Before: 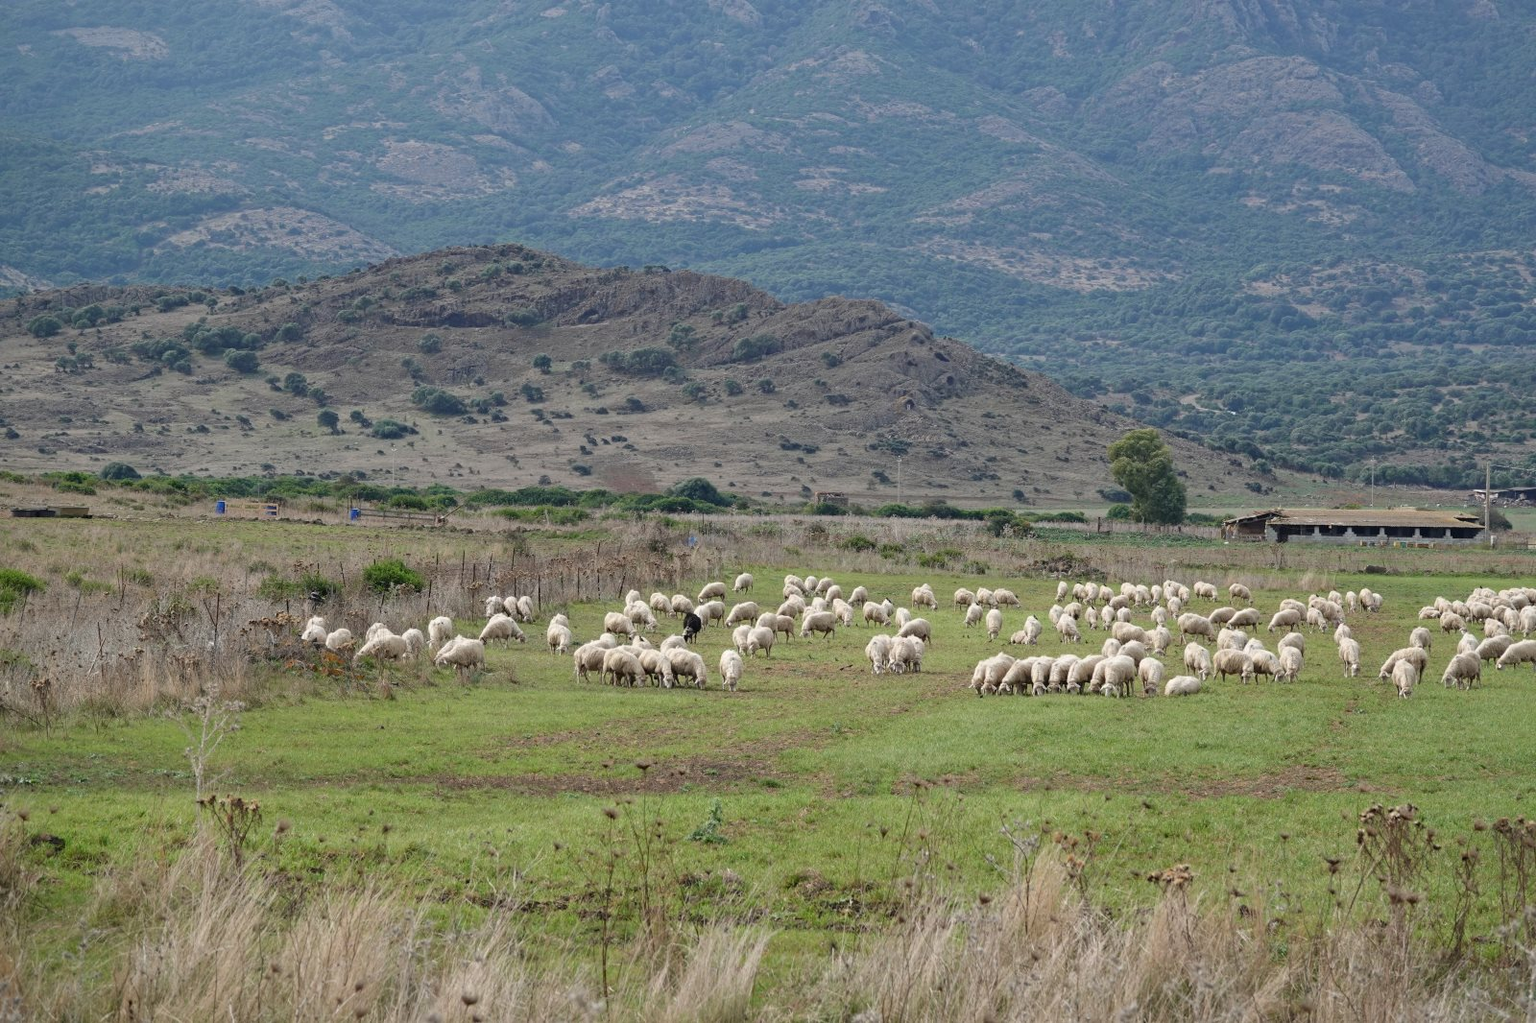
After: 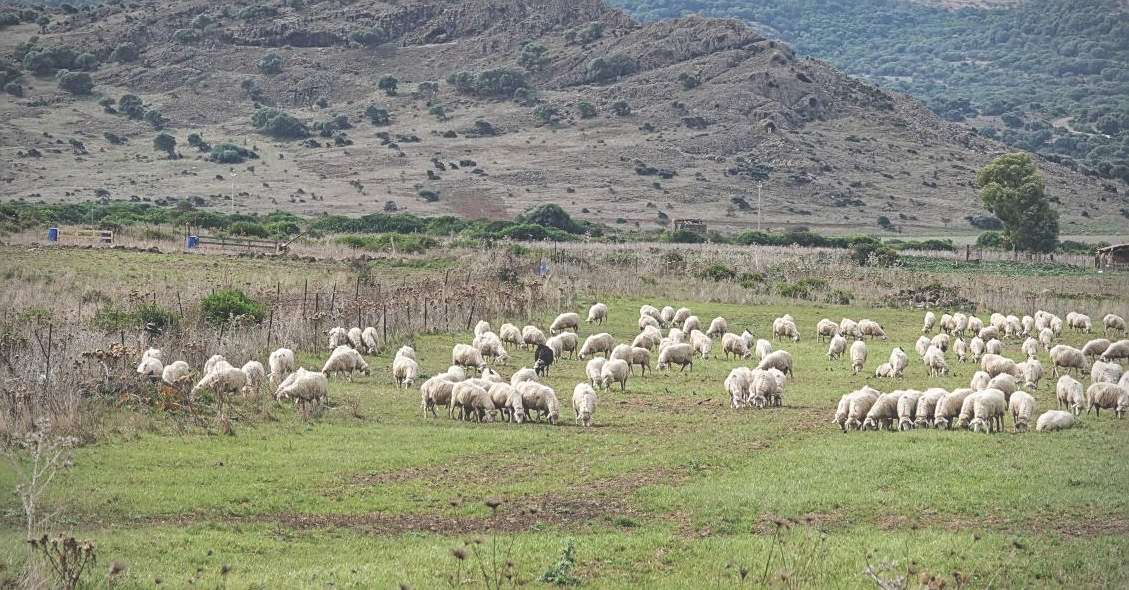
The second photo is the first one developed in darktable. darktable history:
tone curve: curves: ch0 [(0, 0) (0.003, 0.224) (0.011, 0.229) (0.025, 0.234) (0.044, 0.242) (0.069, 0.249) (0.1, 0.256) (0.136, 0.265) (0.177, 0.285) (0.224, 0.304) (0.277, 0.337) (0.335, 0.385) (0.399, 0.435) (0.468, 0.507) (0.543, 0.59) (0.623, 0.674) (0.709, 0.763) (0.801, 0.852) (0.898, 0.931) (1, 1)], preserve colors none
vignetting: on, module defaults
sharpen: on, module defaults
contrast brightness saturation: contrast -0.15, brightness 0.05, saturation -0.12
crop: left 11.123%, top 27.61%, right 18.3%, bottom 17.034%
local contrast: detail 130%
